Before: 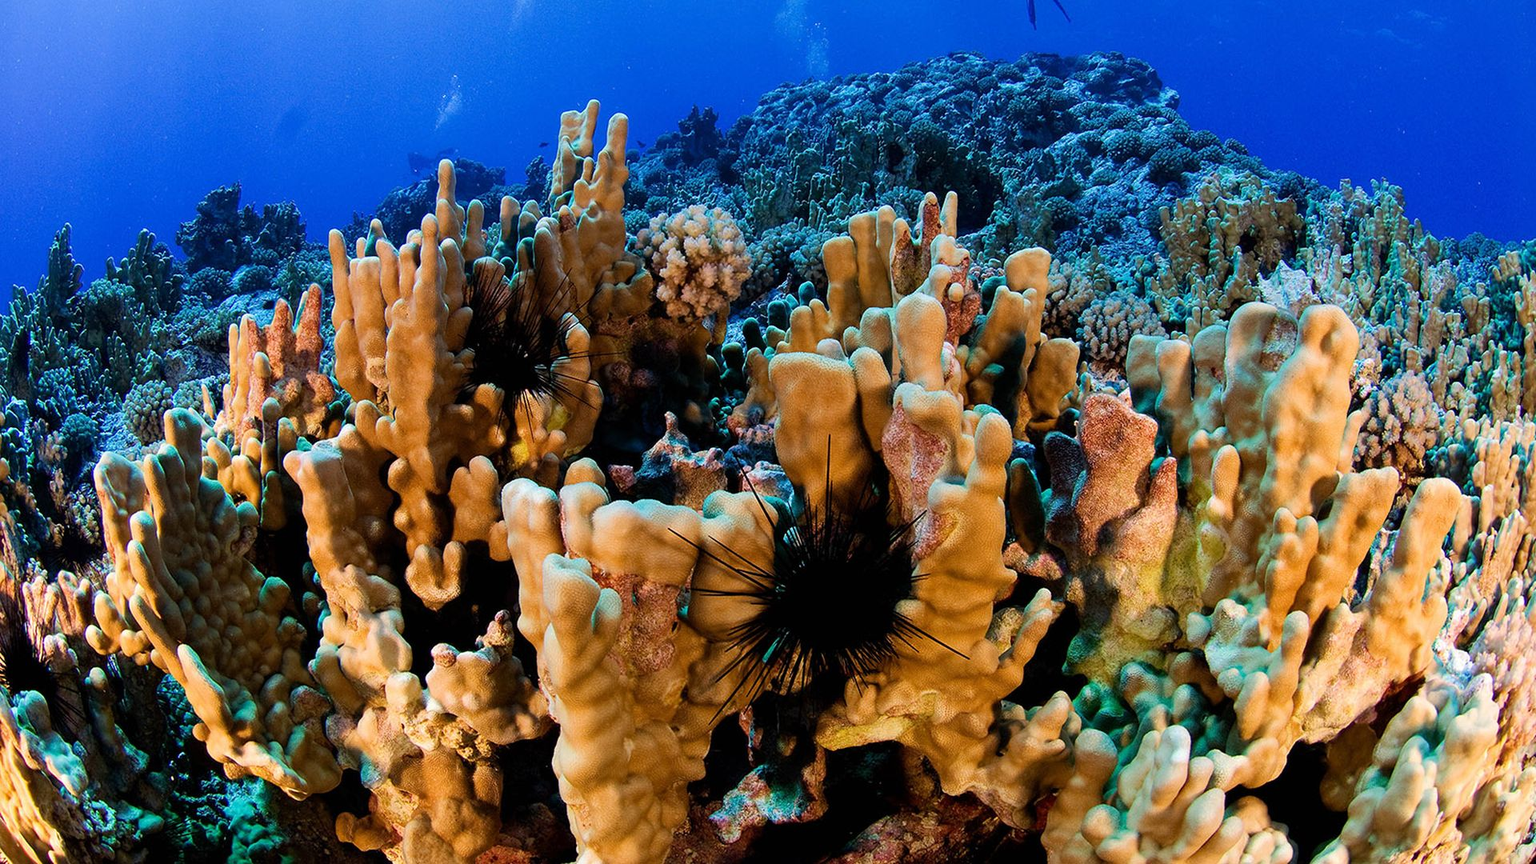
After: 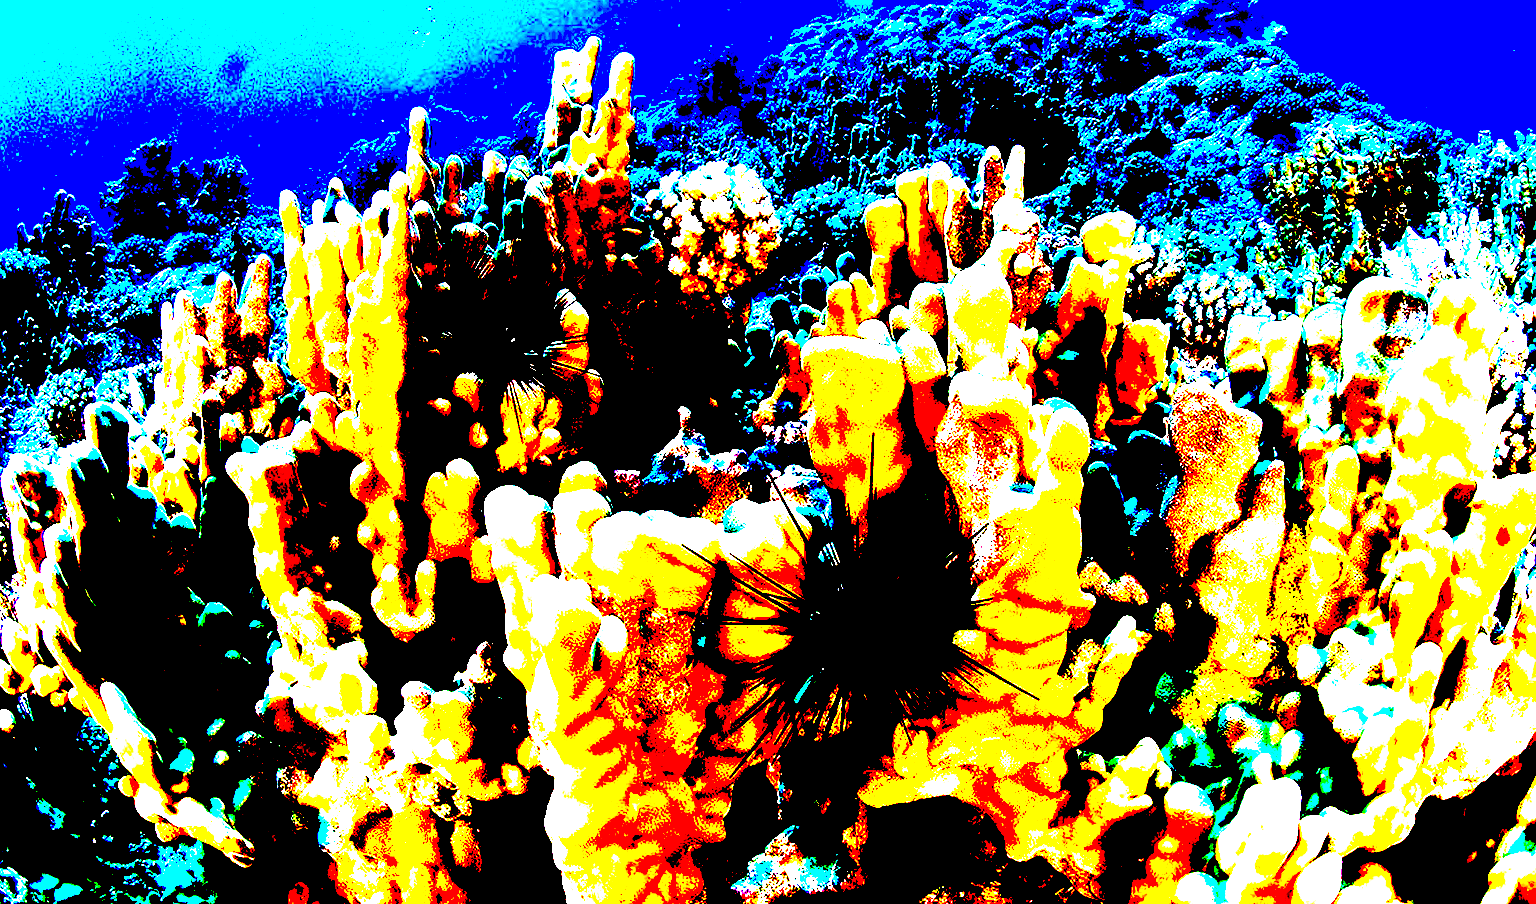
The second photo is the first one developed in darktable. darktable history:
exposure: black level correction 0.1, exposure 3.056 EV, compensate highlight preservation false
crop: left 6.065%, top 7.986%, right 9.529%, bottom 3.627%
